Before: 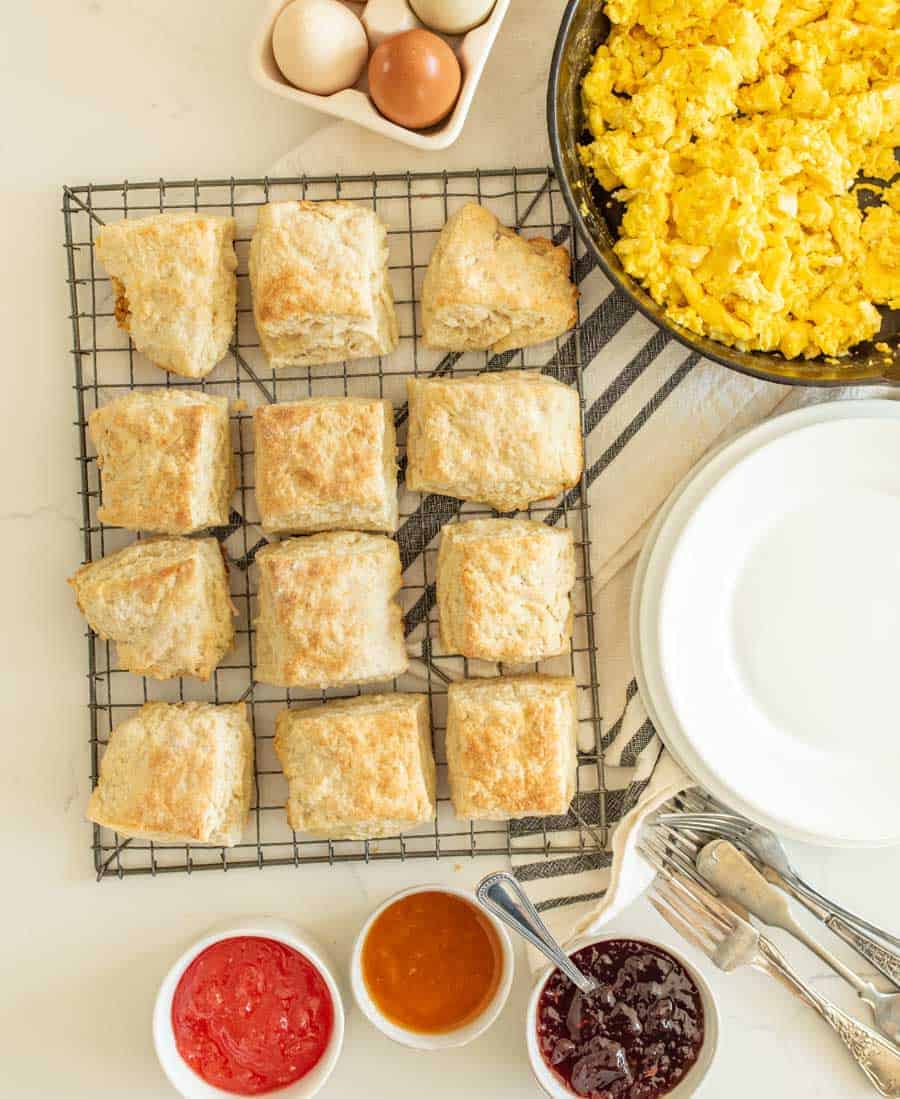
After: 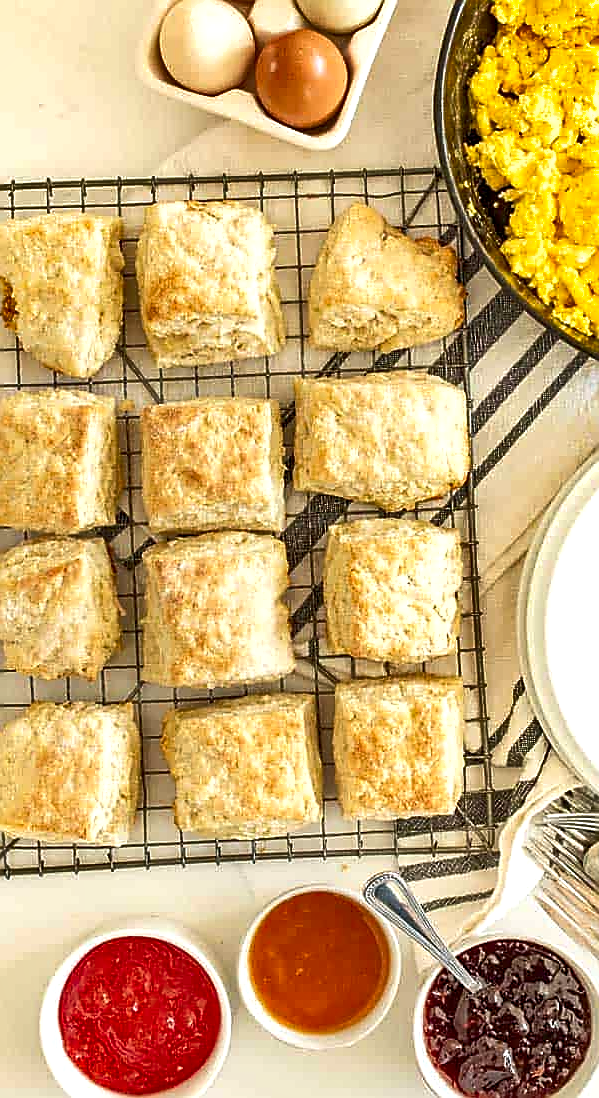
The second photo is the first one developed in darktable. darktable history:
sharpen: radius 1.4, amount 1.25, threshold 0.7
crop and rotate: left 12.648%, right 20.685%
exposure: black level correction 0.003, exposure 0.383 EV, compensate highlight preservation false
shadows and highlights: soften with gaussian
